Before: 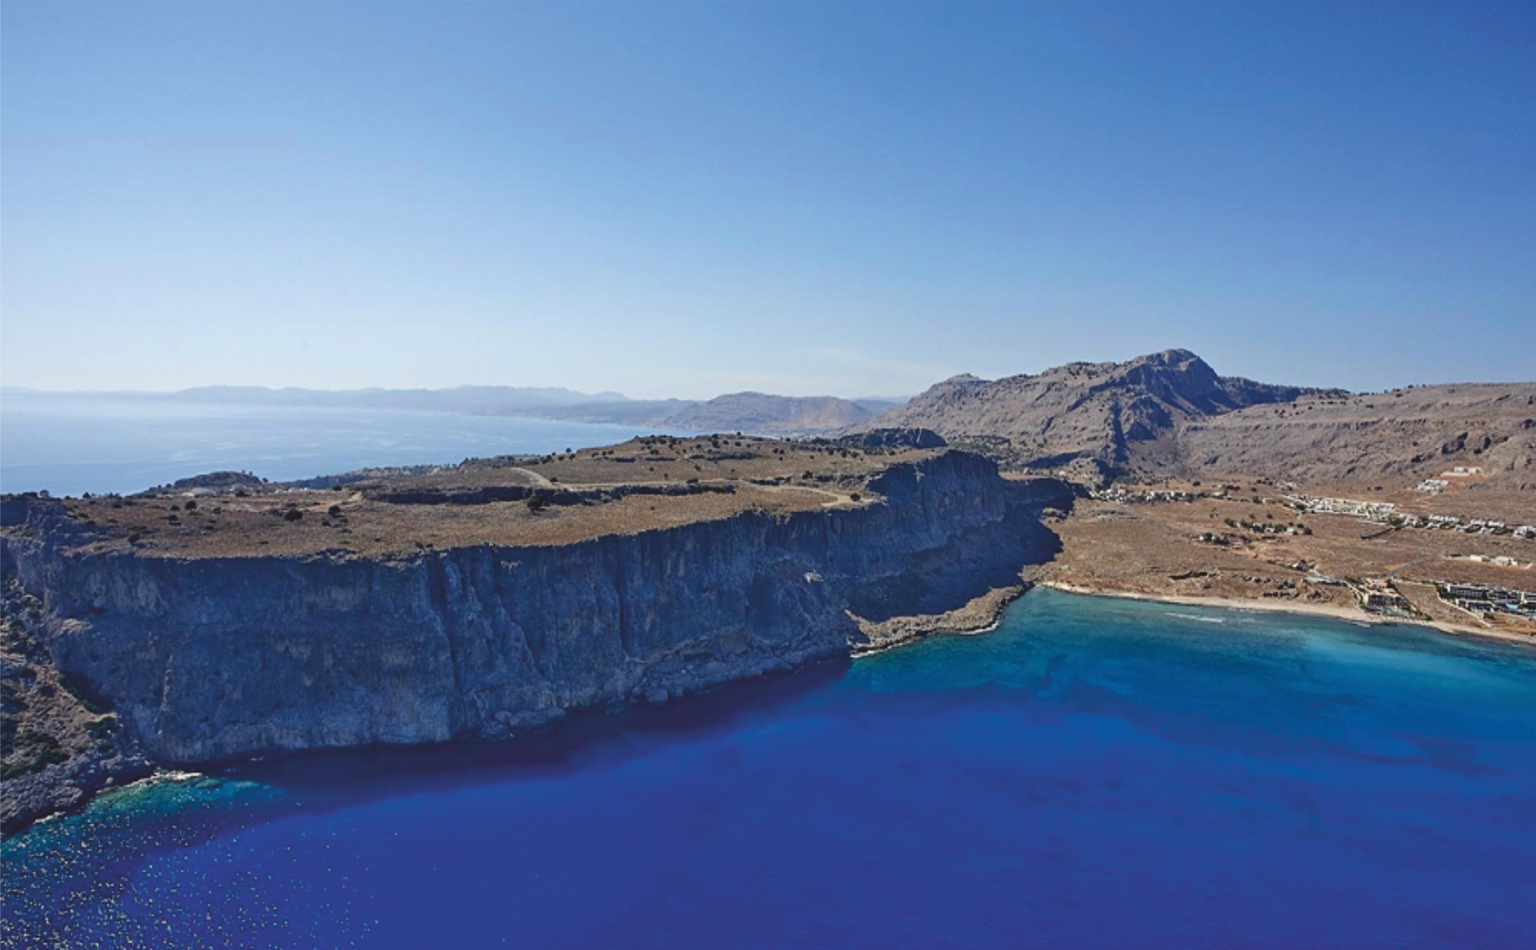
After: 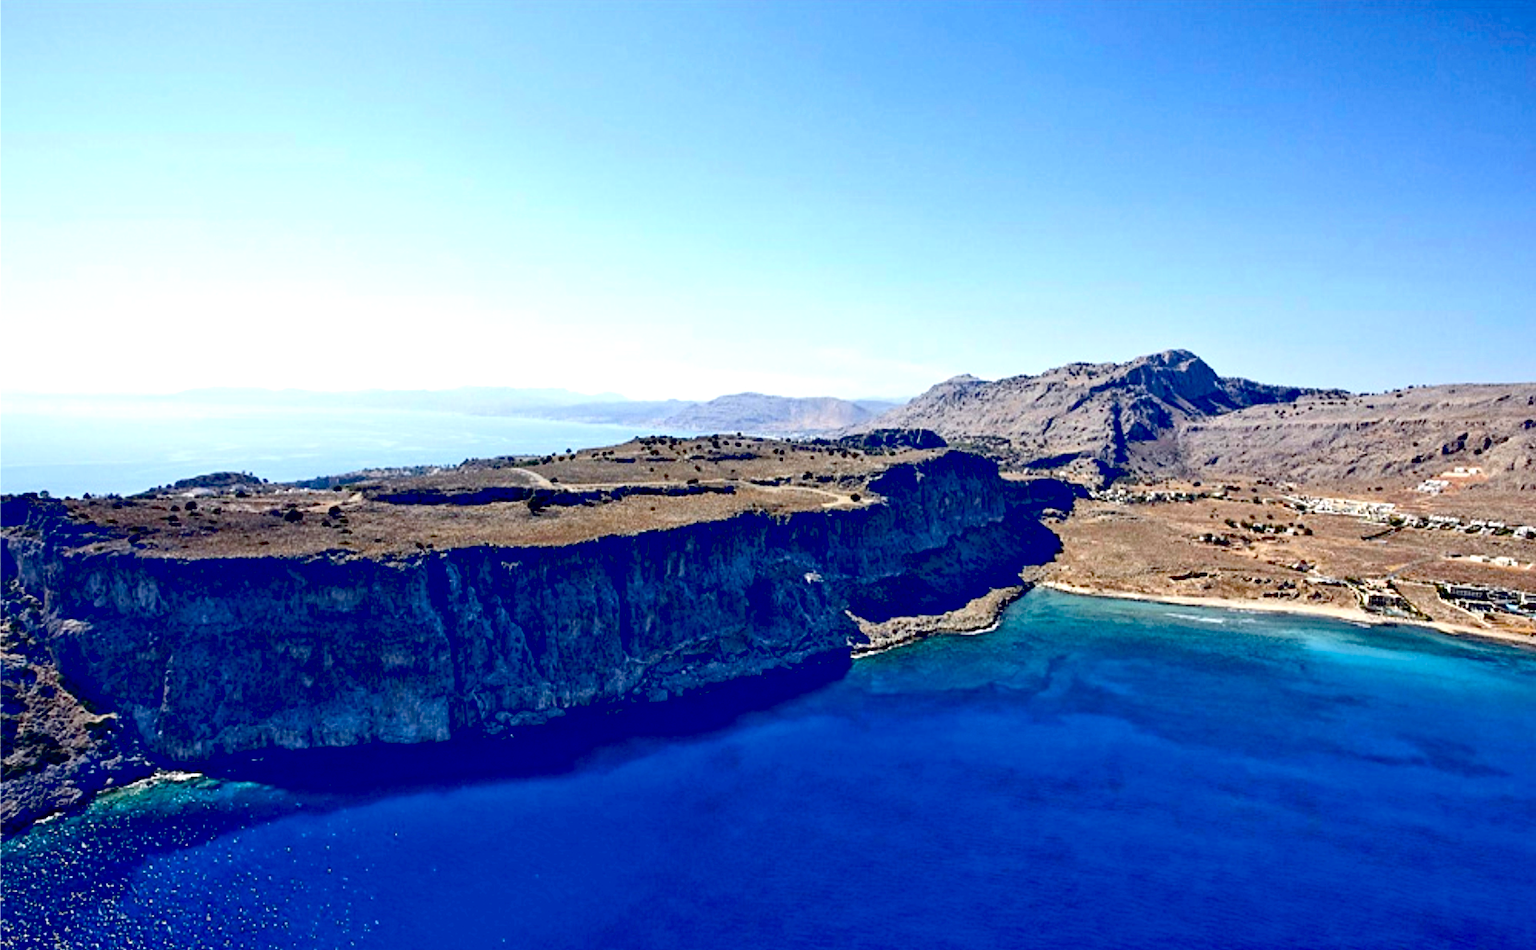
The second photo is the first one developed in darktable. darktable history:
exposure: black level correction 0.035, exposure 0.9 EV, compensate highlight preservation false
contrast brightness saturation: contrast 0.14
